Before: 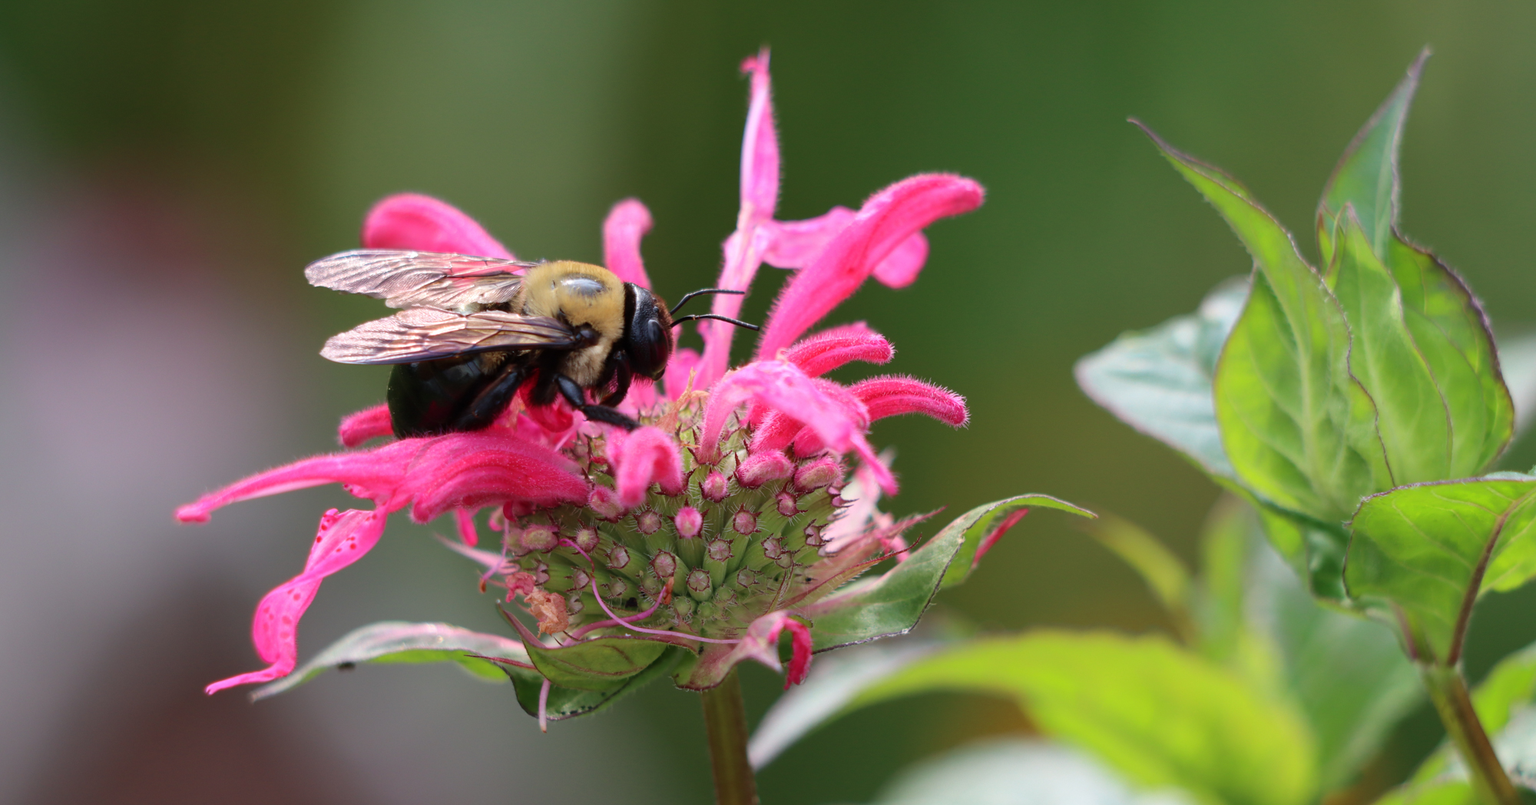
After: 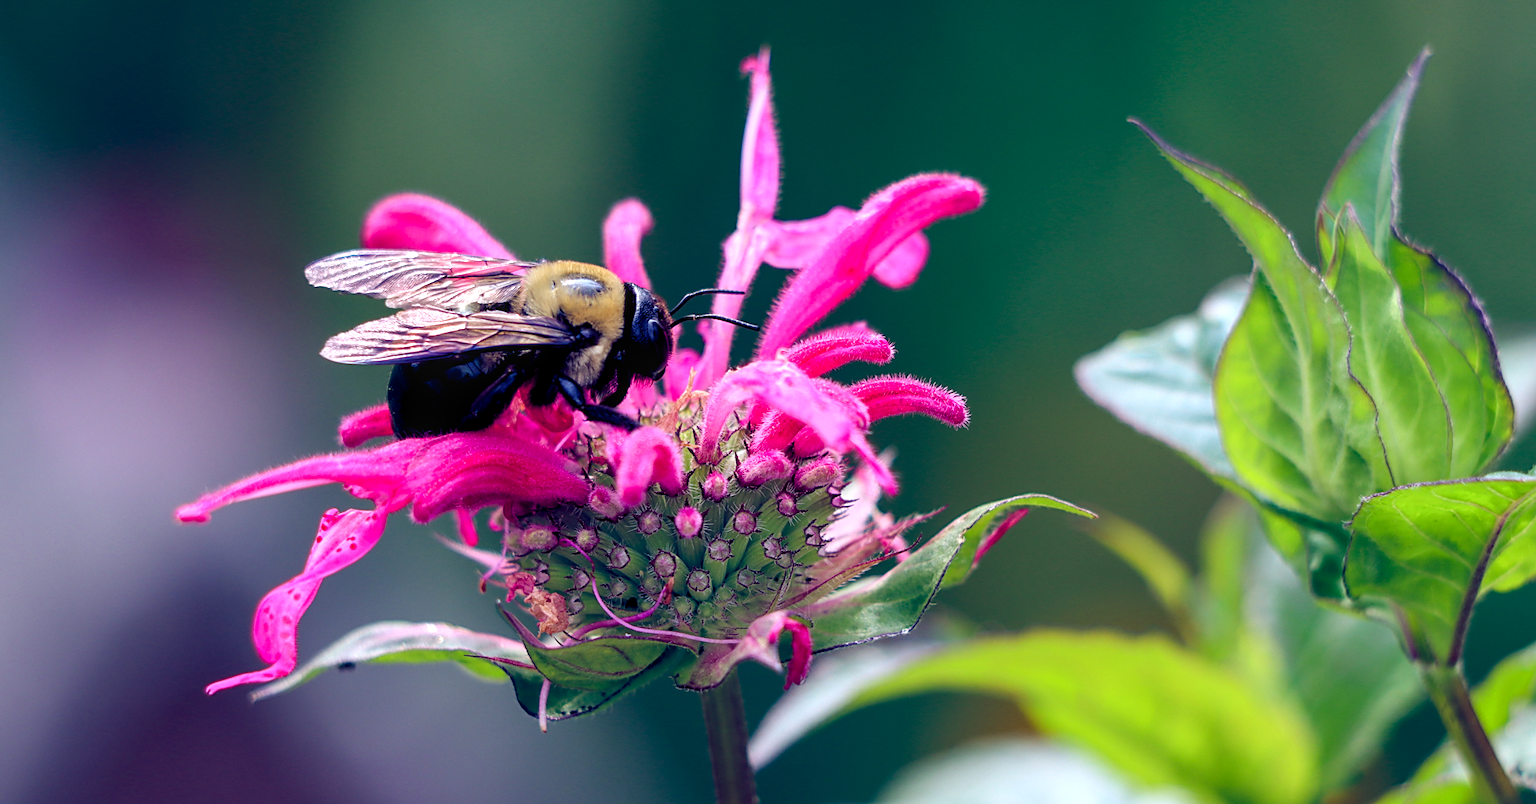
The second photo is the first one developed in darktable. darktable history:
sharpen: on, module defaults
color balance rgb: shadows lift › luminance -41.13%, shadows lift › chroma 14.13%, shadows lift › hue 260°, power › luminance -3.76%, power › chroma 0.56%, power › hue 40.37°, highlights gain › luminance 16.81%, highlights gain › chroma 2.94%, highlights gain › hue 260°, global offset › luminance -0.29%, global offset › chroma 0.31%, global offset › hue 260°, perceptual saturation grading › global saturation 20%, perceptual saturation grading › highlights -13.92%, perceptual saturation grading › shadows 50%
local contrast: on, module defaults
